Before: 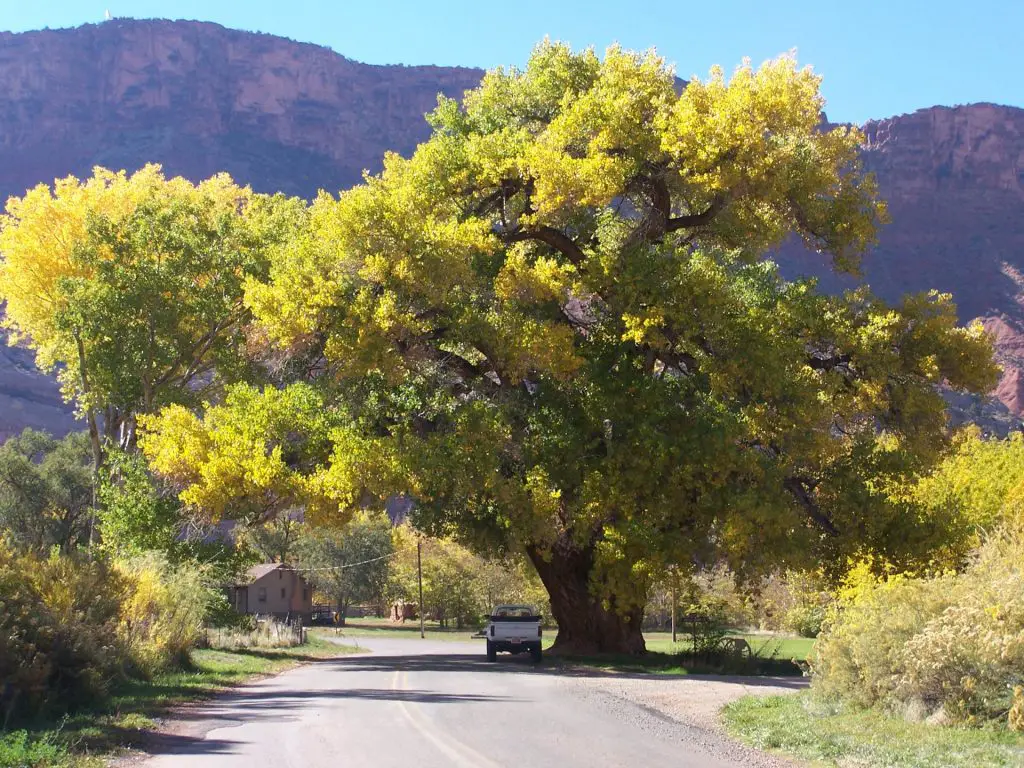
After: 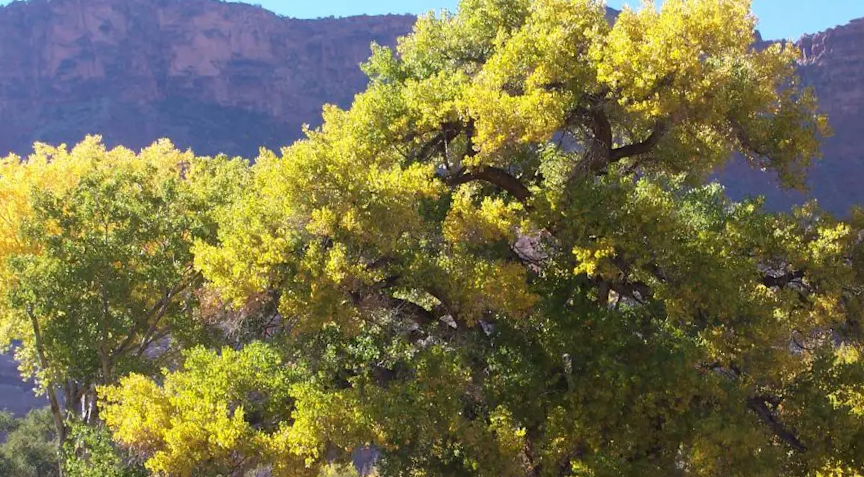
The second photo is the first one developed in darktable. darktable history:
white balance: emerald 1
crop: left 1.509%, top 3.452%, right 7.696%, bottom 28.452%
rotate and perspective: rotation -4.57°, crop left 0.054, crop right 0.944, crop top 0.087, crop bottom 0.914
